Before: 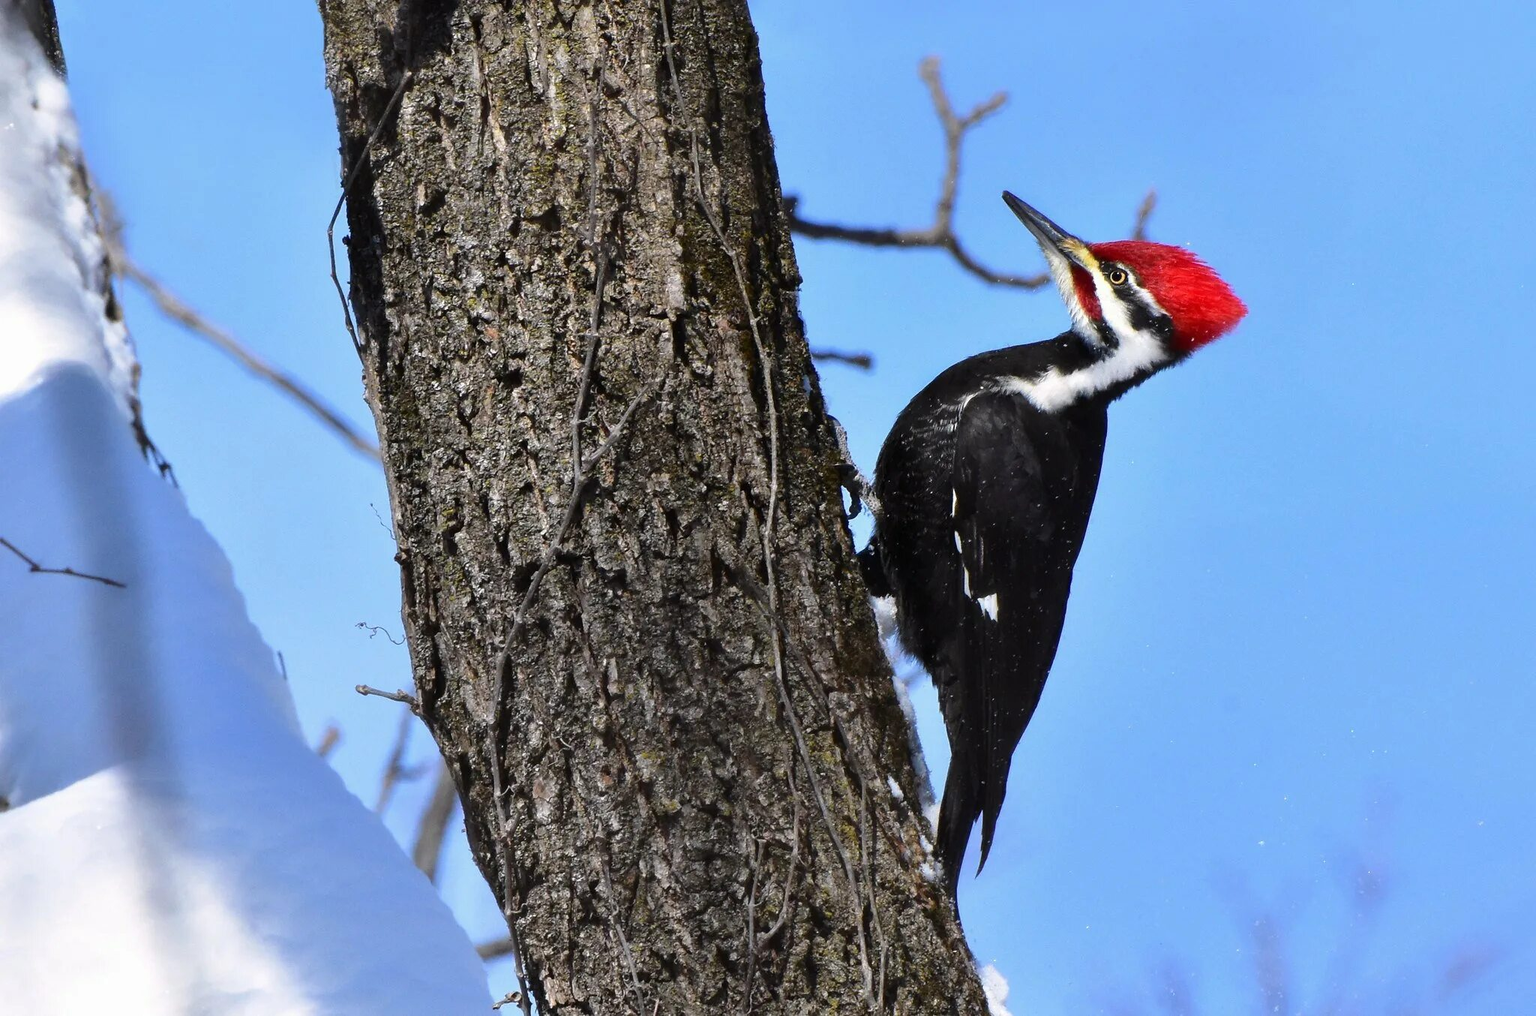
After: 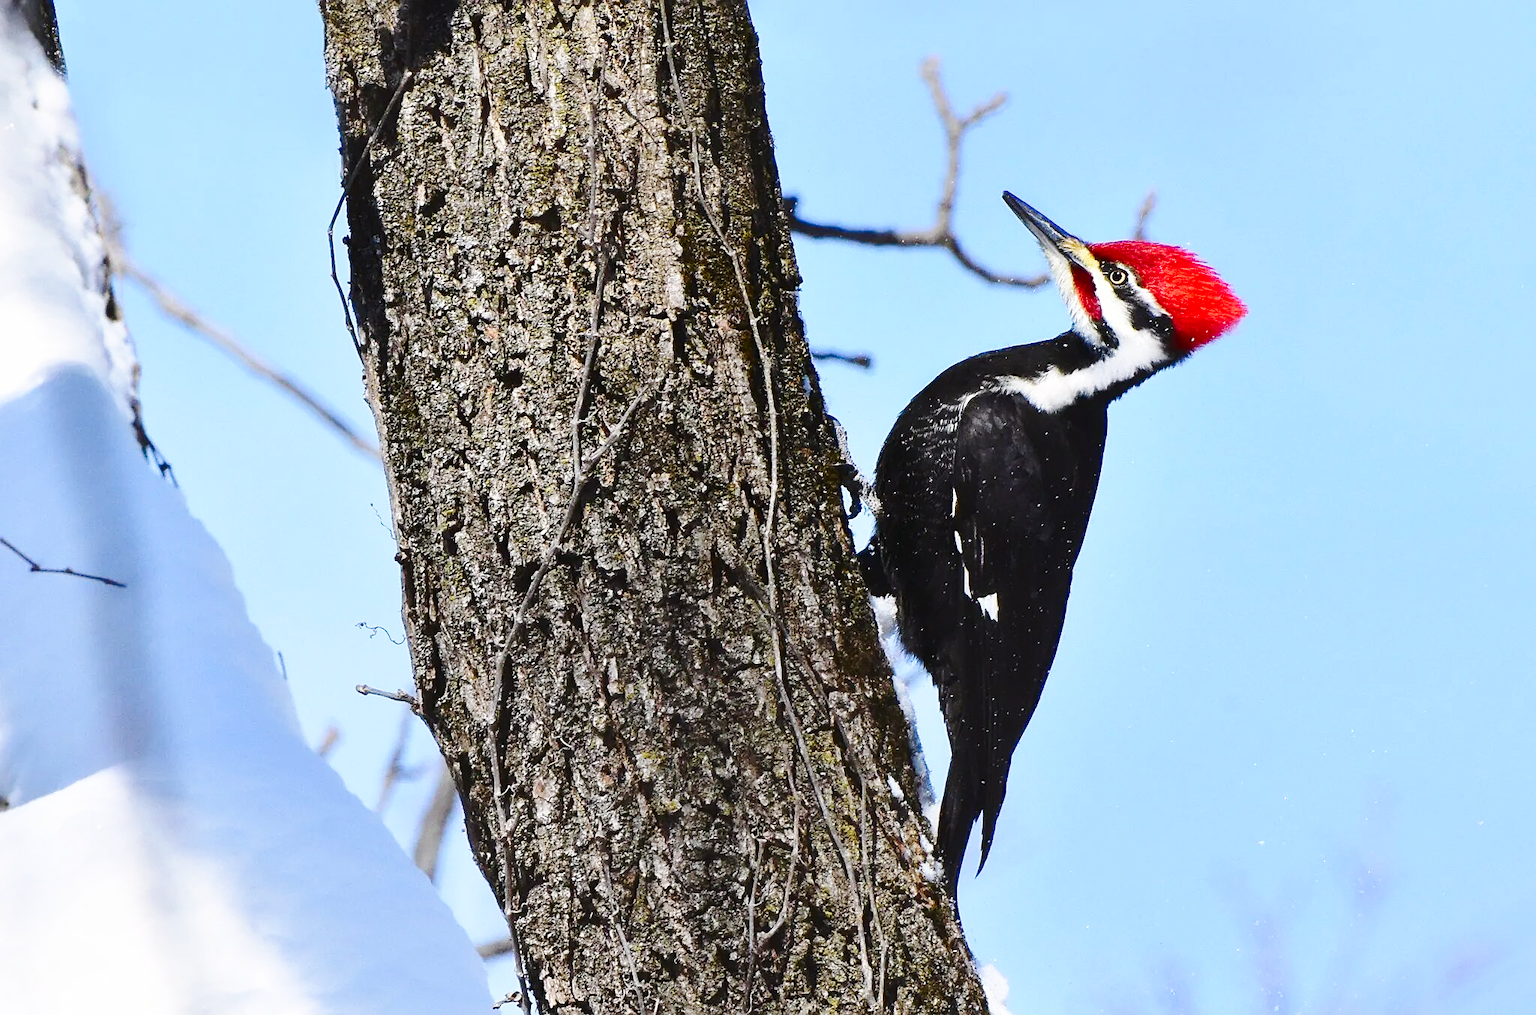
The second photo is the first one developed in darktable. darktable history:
contrast brightness saturation: contrast 0.116, brightness -0.118, saturation 0.204
sharpen: on, module defaults
color calibration: gray › normalize channels true, illuminant same as pipeline (D50), adaptation XYZ, x 0.346, y 0.358, temperature 5008.86 K, gamut compression 0.02
base curve: curves: ch0 [(0, 0.007) (0.028, 0.063) (0.121, 0.311) (0.46, 0.743) (0.859, 0.957) (1, 1)], preserve colors none
